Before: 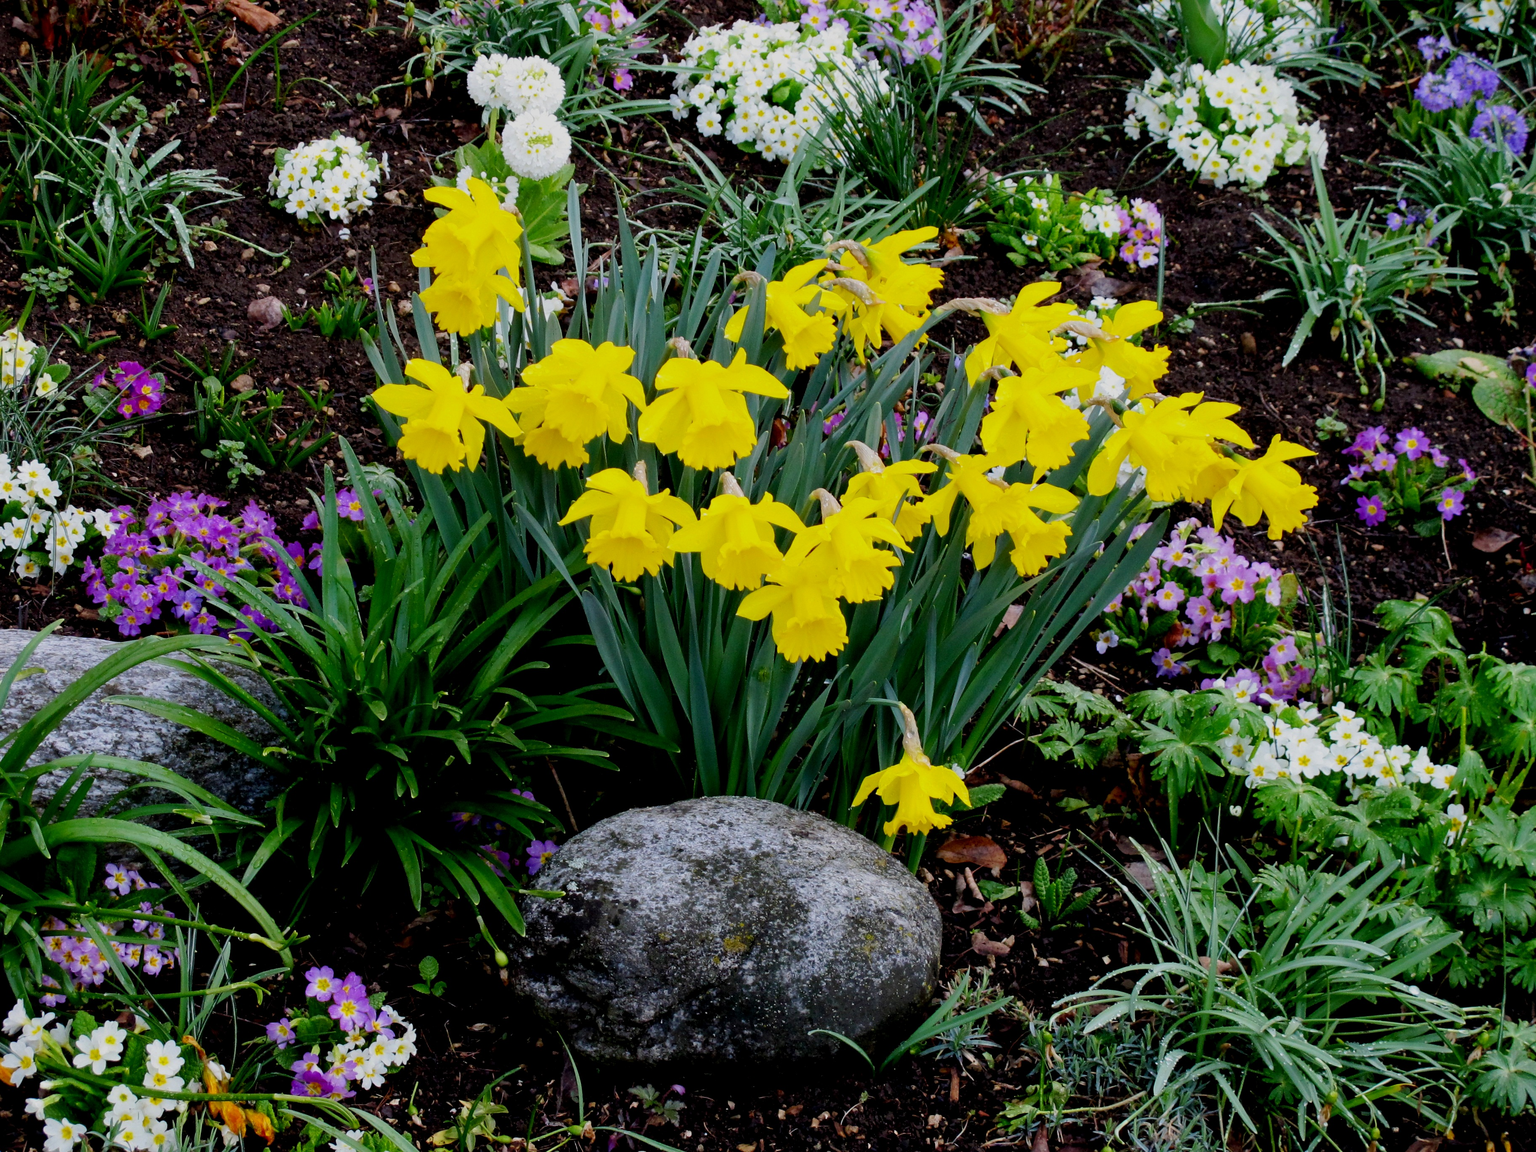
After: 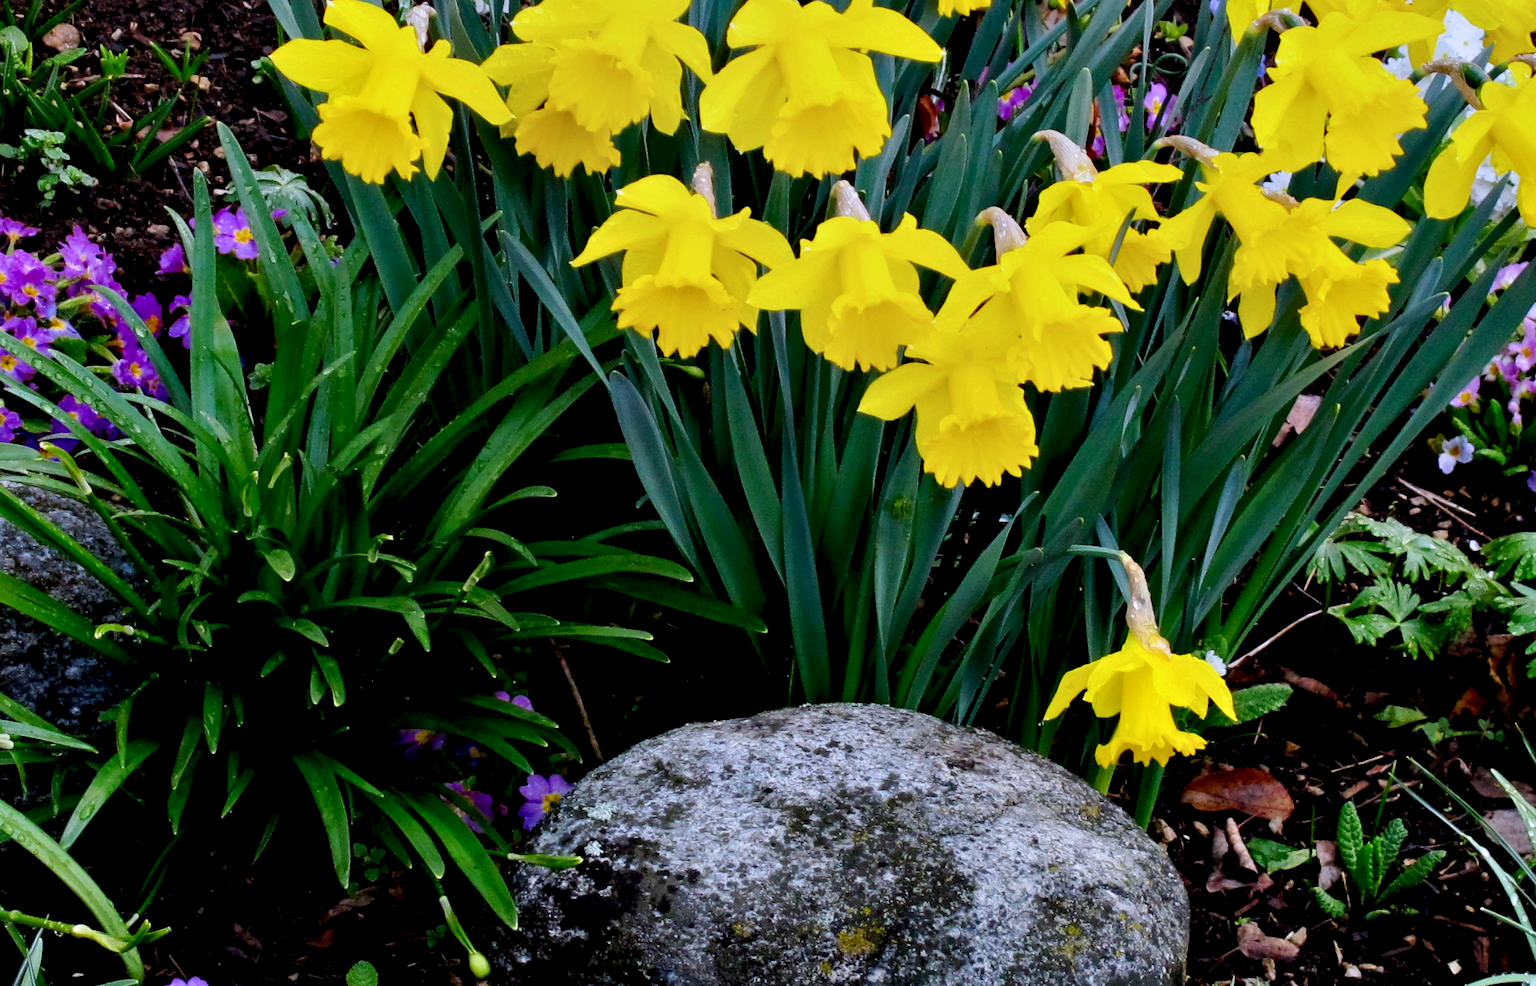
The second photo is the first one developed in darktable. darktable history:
crop: left 13.312%, top 31.28%, right 24.627%, bottom 15.582%
contrast equalizer: octaves 7, y [[0.528, 0.548, 0.563, 0.562, 0.546, 0.526], [0.55 ×6], [0 ×6], [0 ×6], [0 ×6]]
color correction: highlights a* -0.137, highlights b* -5.91, shadows a* -0.137, shadows b* -0.137
